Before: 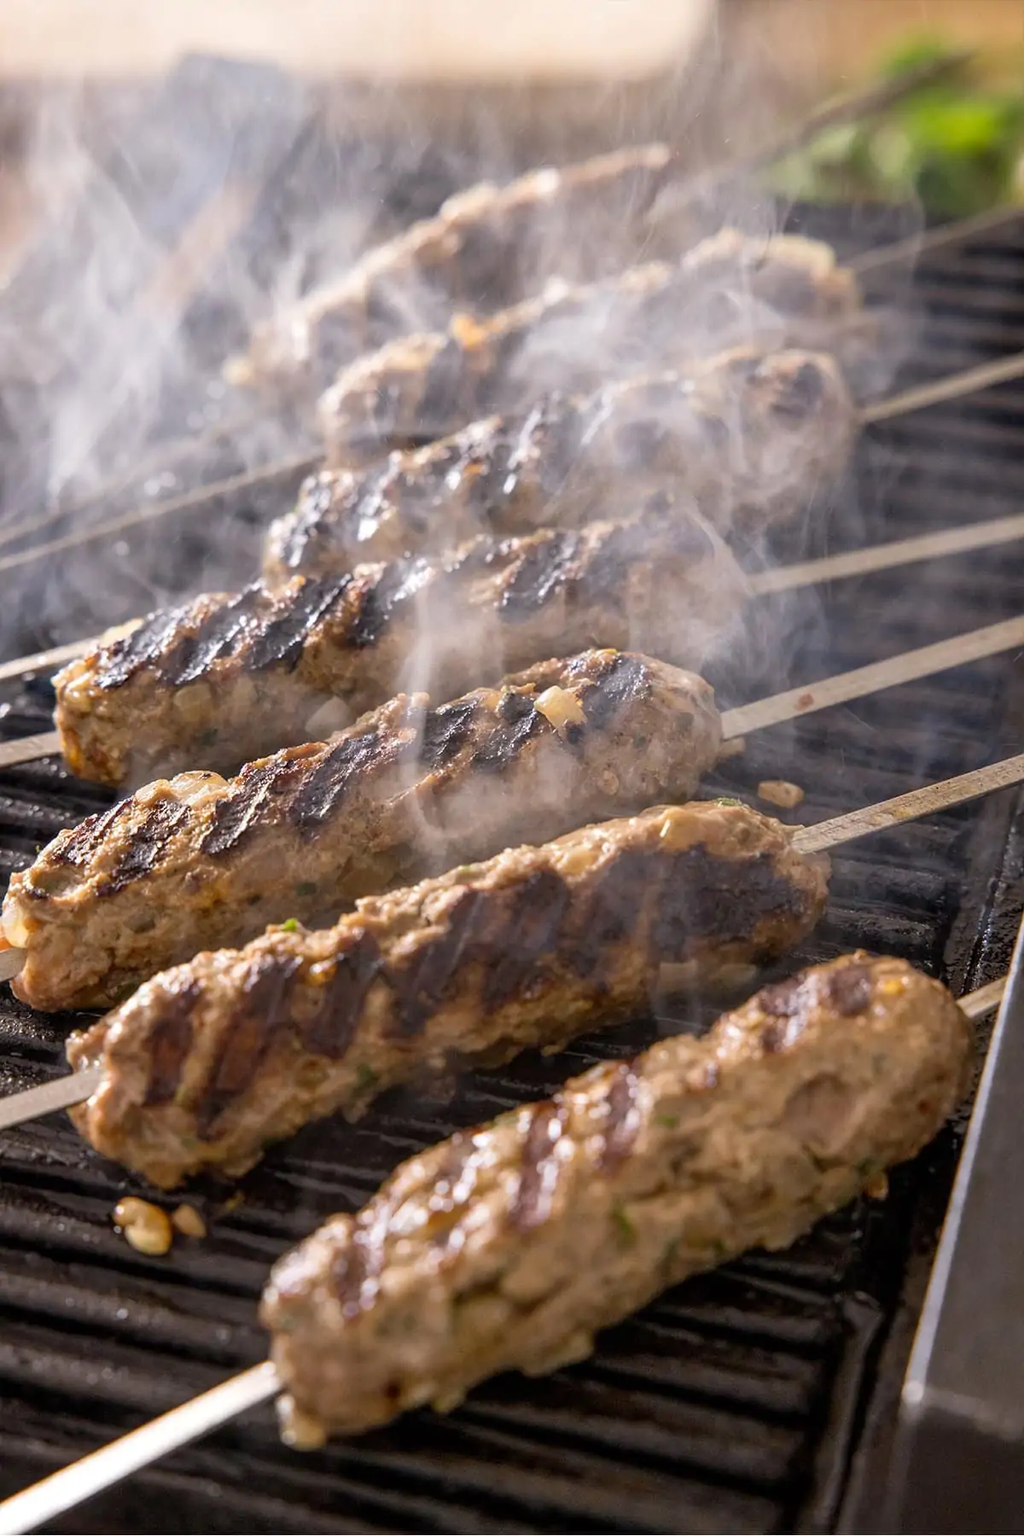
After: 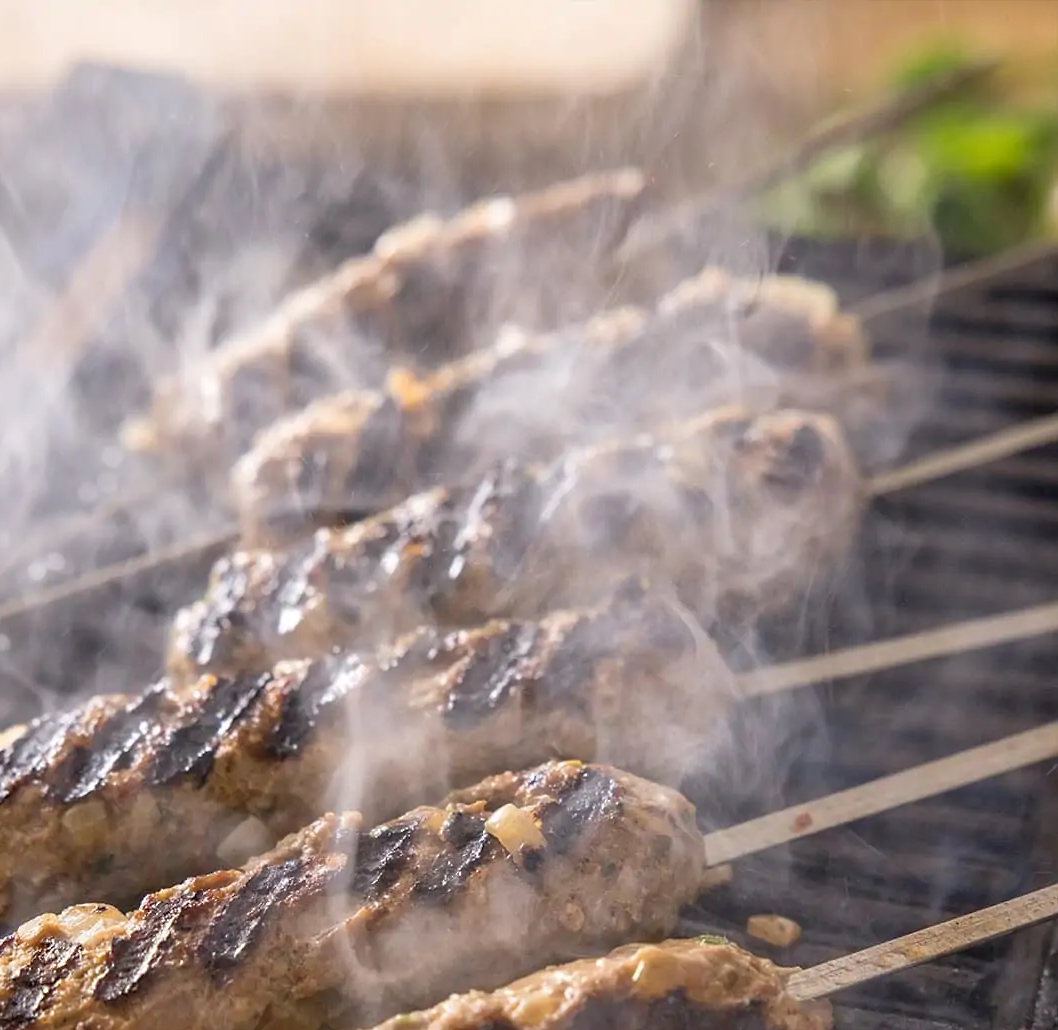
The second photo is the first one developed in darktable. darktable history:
sharpen: radius 5.325, amount 0.312, threshold 26.433
crop and rotate: left 11.812%, bottom 42.776%
